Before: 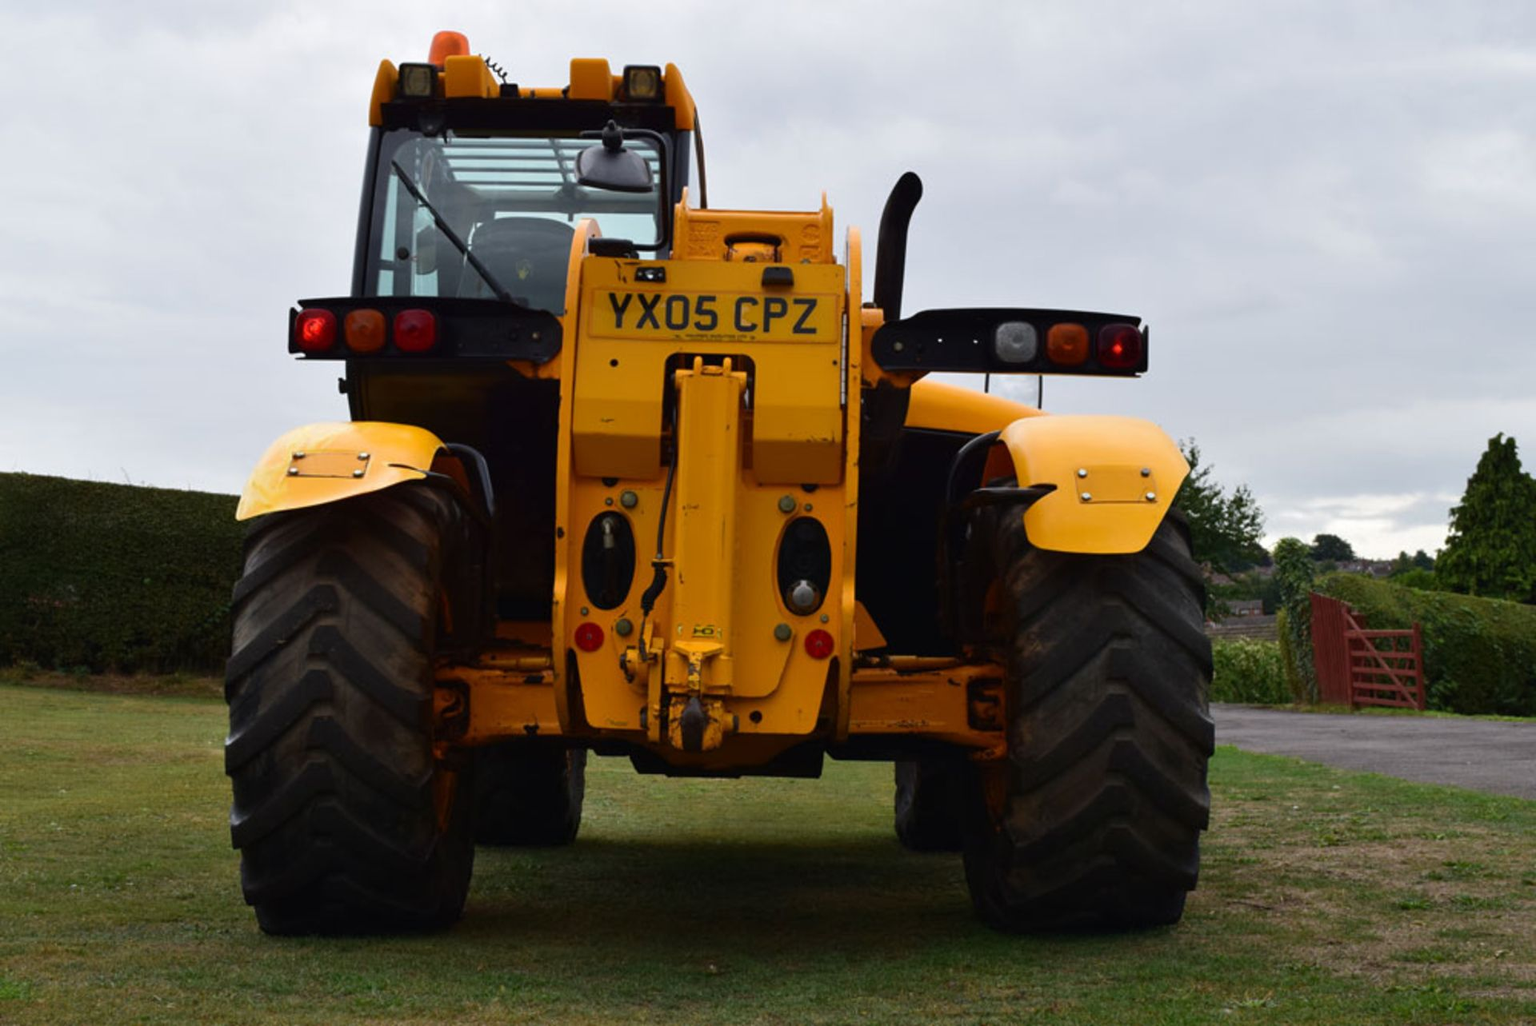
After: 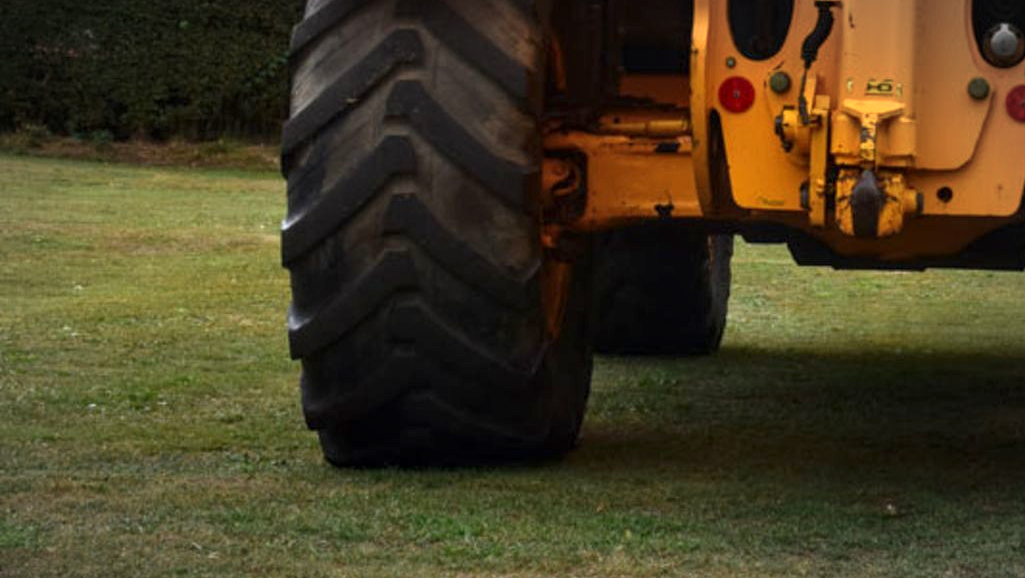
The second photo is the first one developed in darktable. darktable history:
crop and rotate: top 54.778%, right 46.61%, bottom 0.159%
vignetting: fall-off radius 70%, automatic ratio true
tone equalizer: on, module defaults
local contrast: on, module defaults
exposure: black level correction 0, exposure 0.7 EV, compensate exposure bias true, compensate highlight preservation false
